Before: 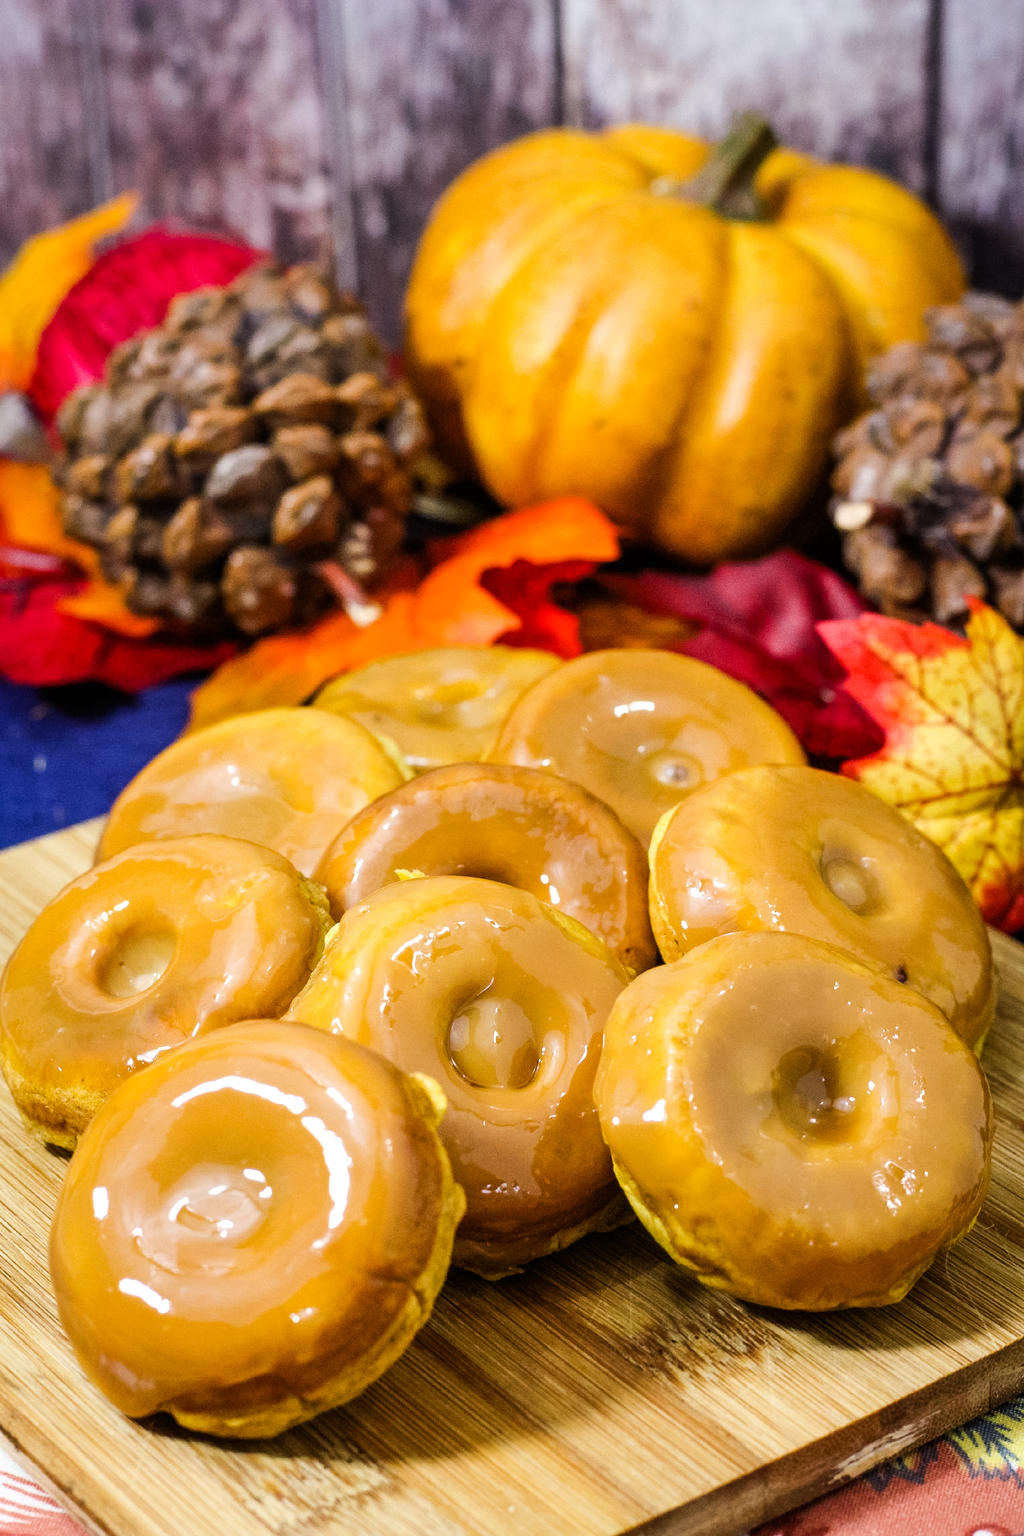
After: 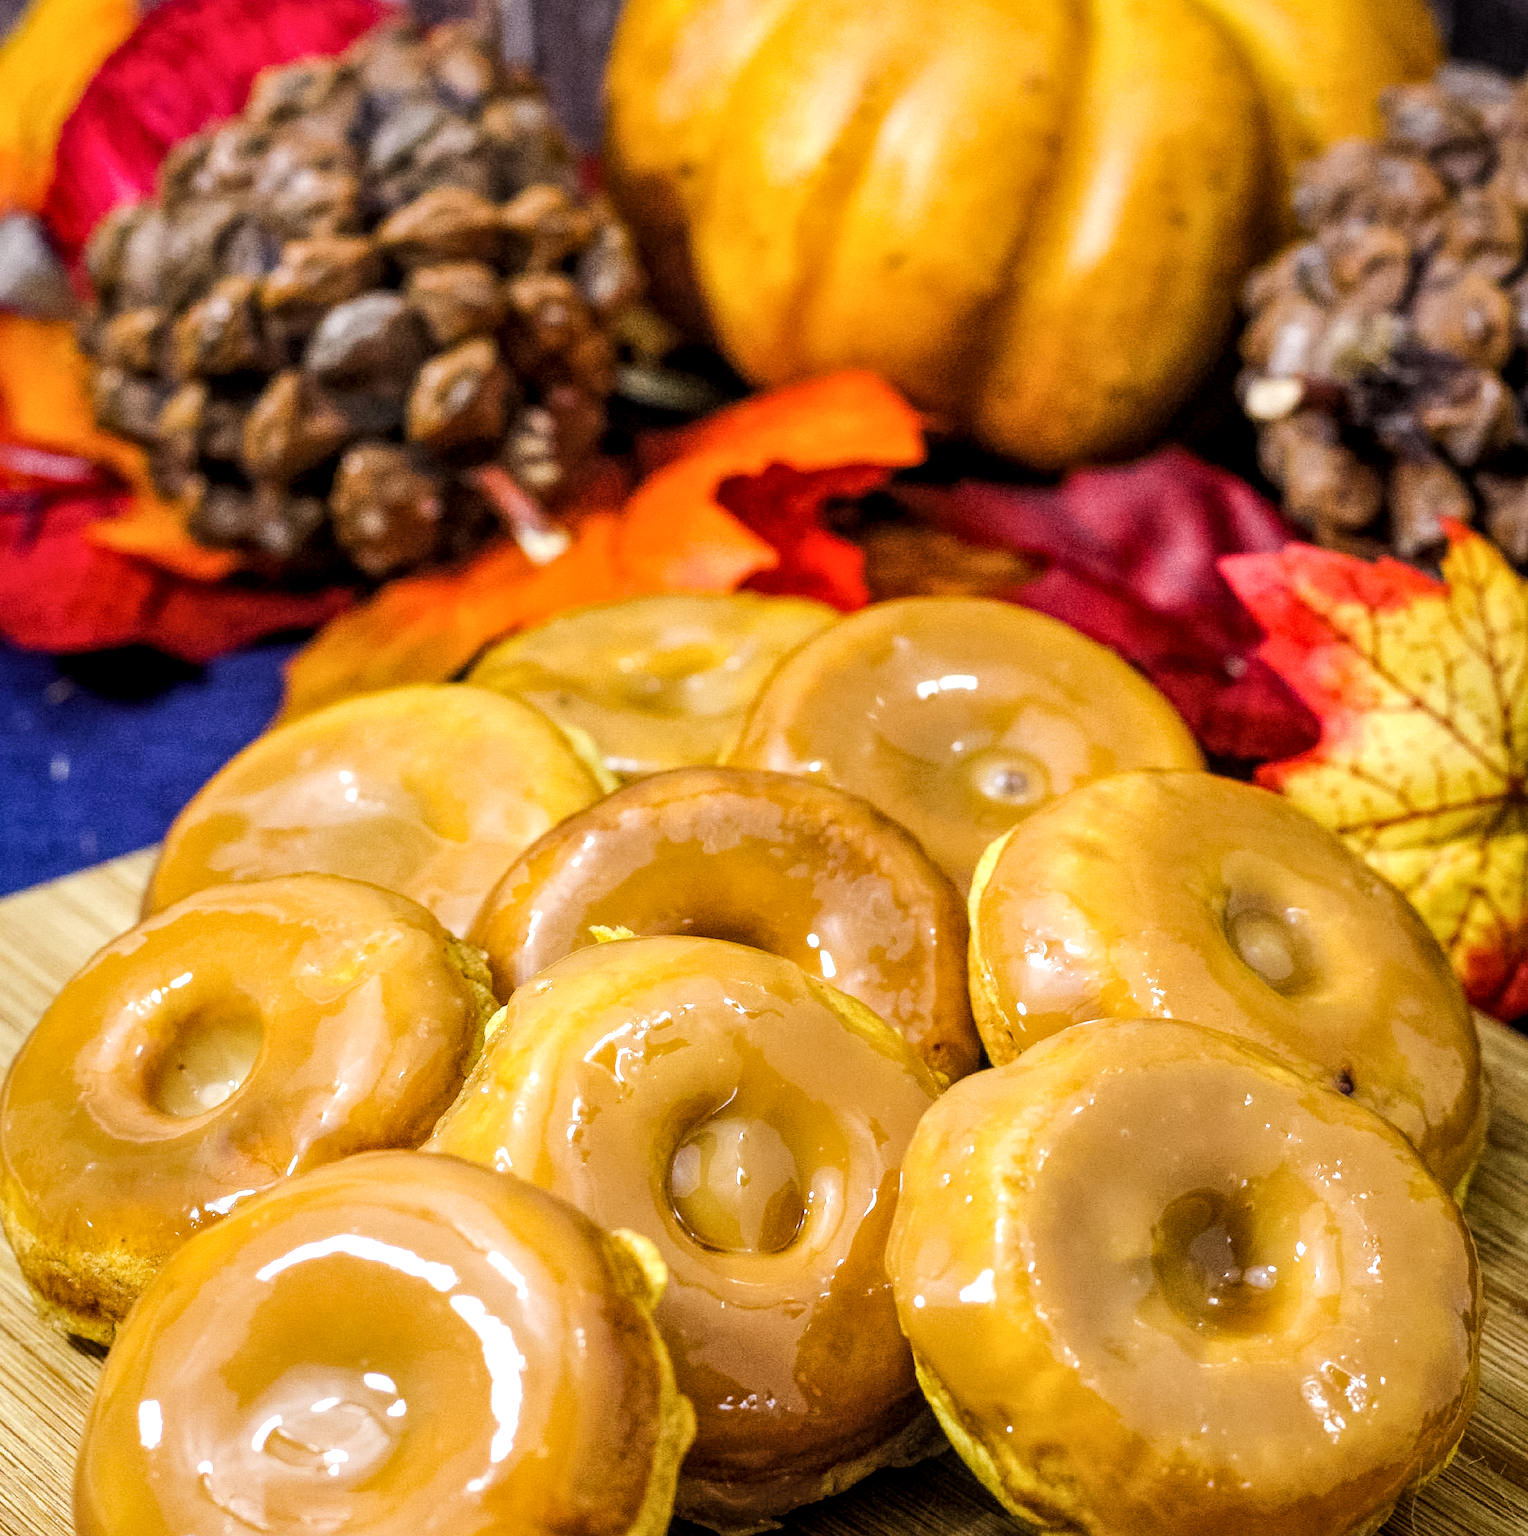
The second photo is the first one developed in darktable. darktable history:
local contrast: highlights 93%, shadows 88%, detail 160%, midtone range 0.2
crop: top 16.245%, bottom 16.742%
